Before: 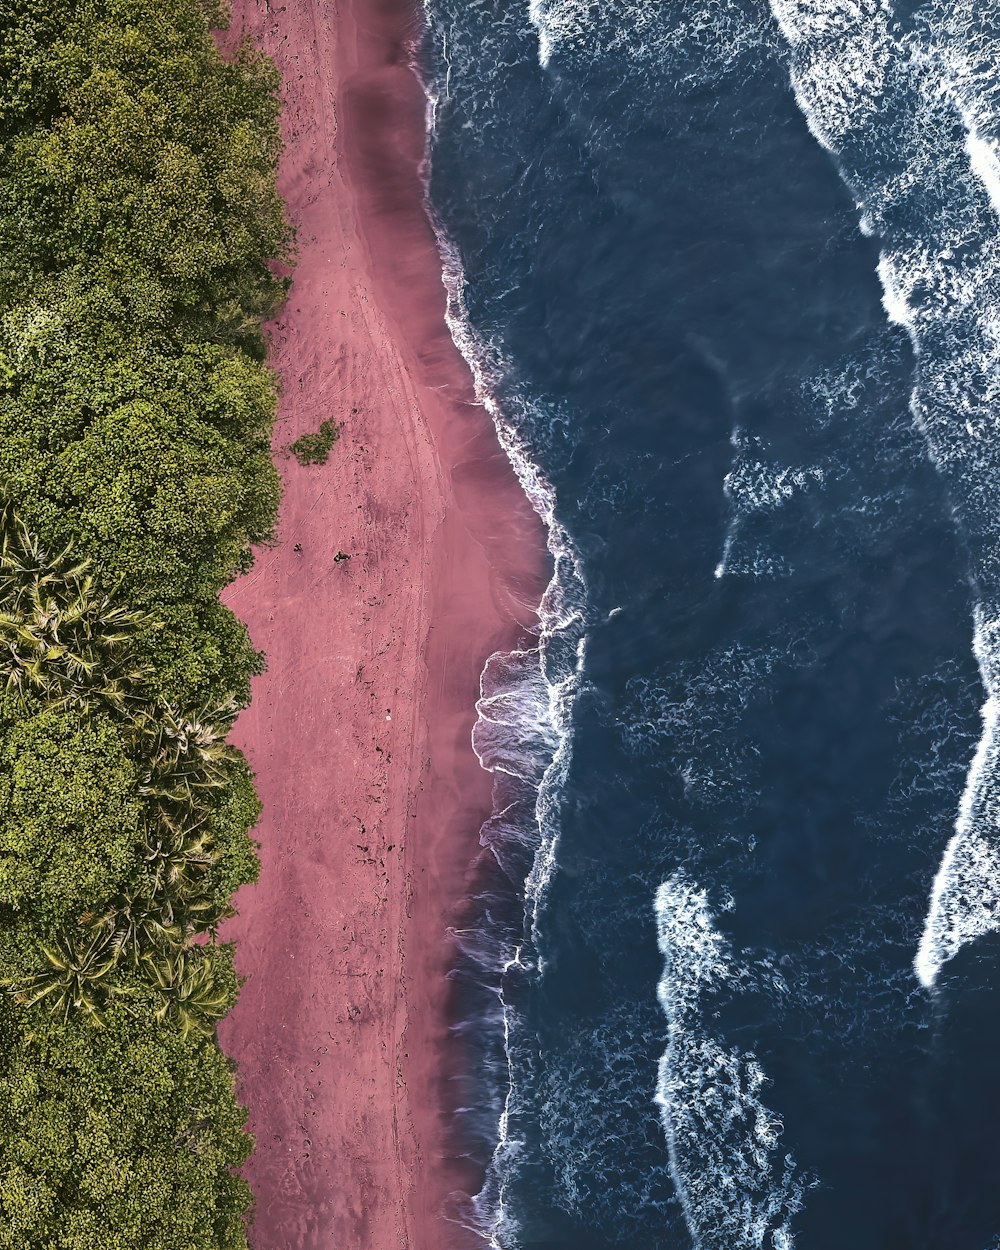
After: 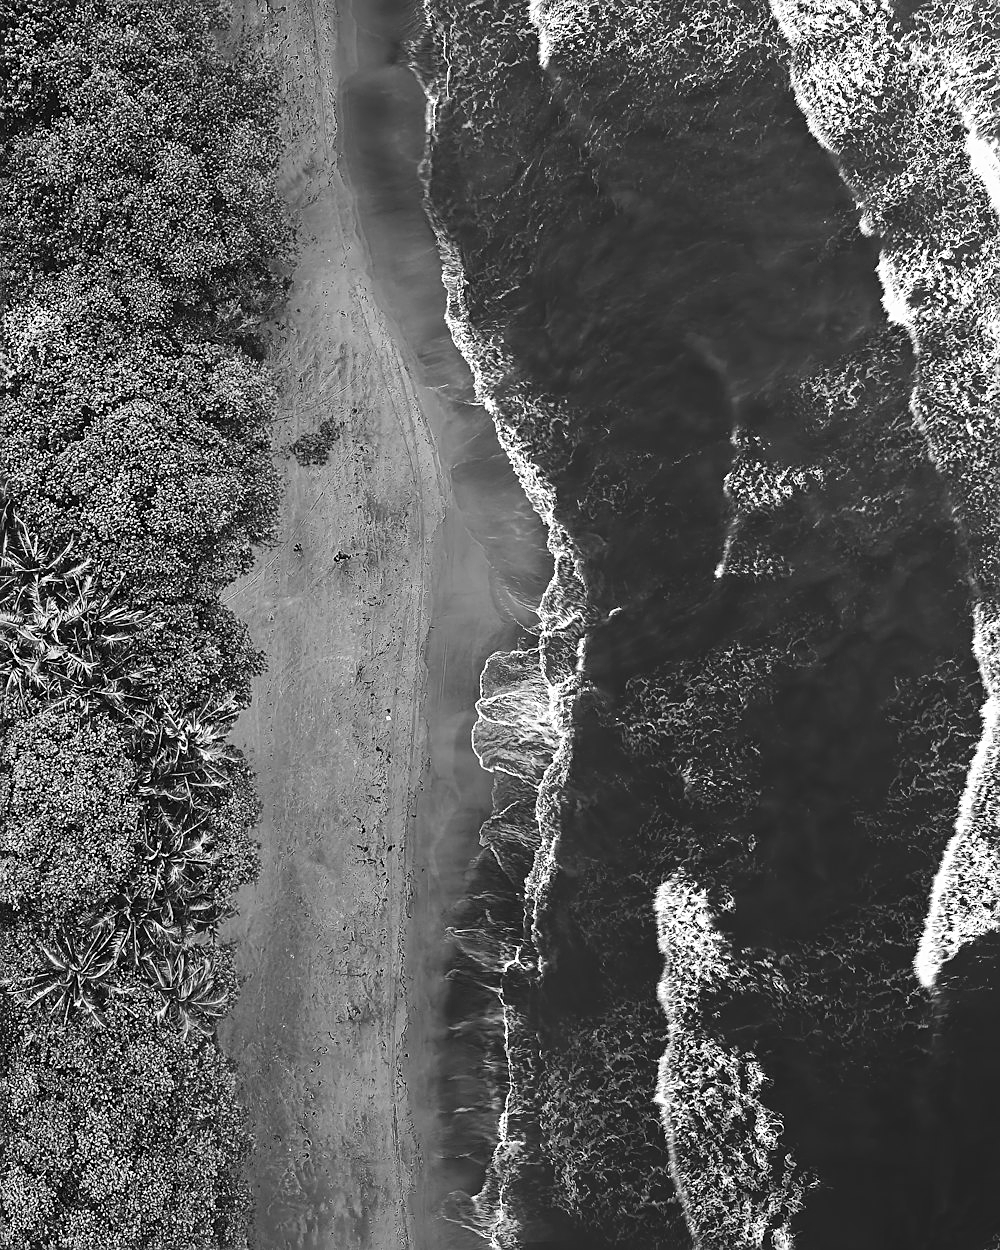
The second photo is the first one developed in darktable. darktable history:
monochrome: on, module defaults
white balance: red 0.954, blue 1.079
tone curve: curves: ch0 [(0, 0) (0.003, 0.009) (0.011, 0.019) (0.025, 0.034) (0.044, 0.057) (0.069, 0.082) (0.1, 0.104) (0.136, 0.131) (0.177, 0.165) (0.224, 0.212) (0.277, 0.279) (0.335, 0.342) (0.399, 0.401) (0.468, 0.477) (0.543, 0.572) (0.623, 0.675) (0.709, 0.772) (0.801, 0.85) (0.898, 0.942) (1, 1)], preserve colors none
sharpen: on, module defaults
